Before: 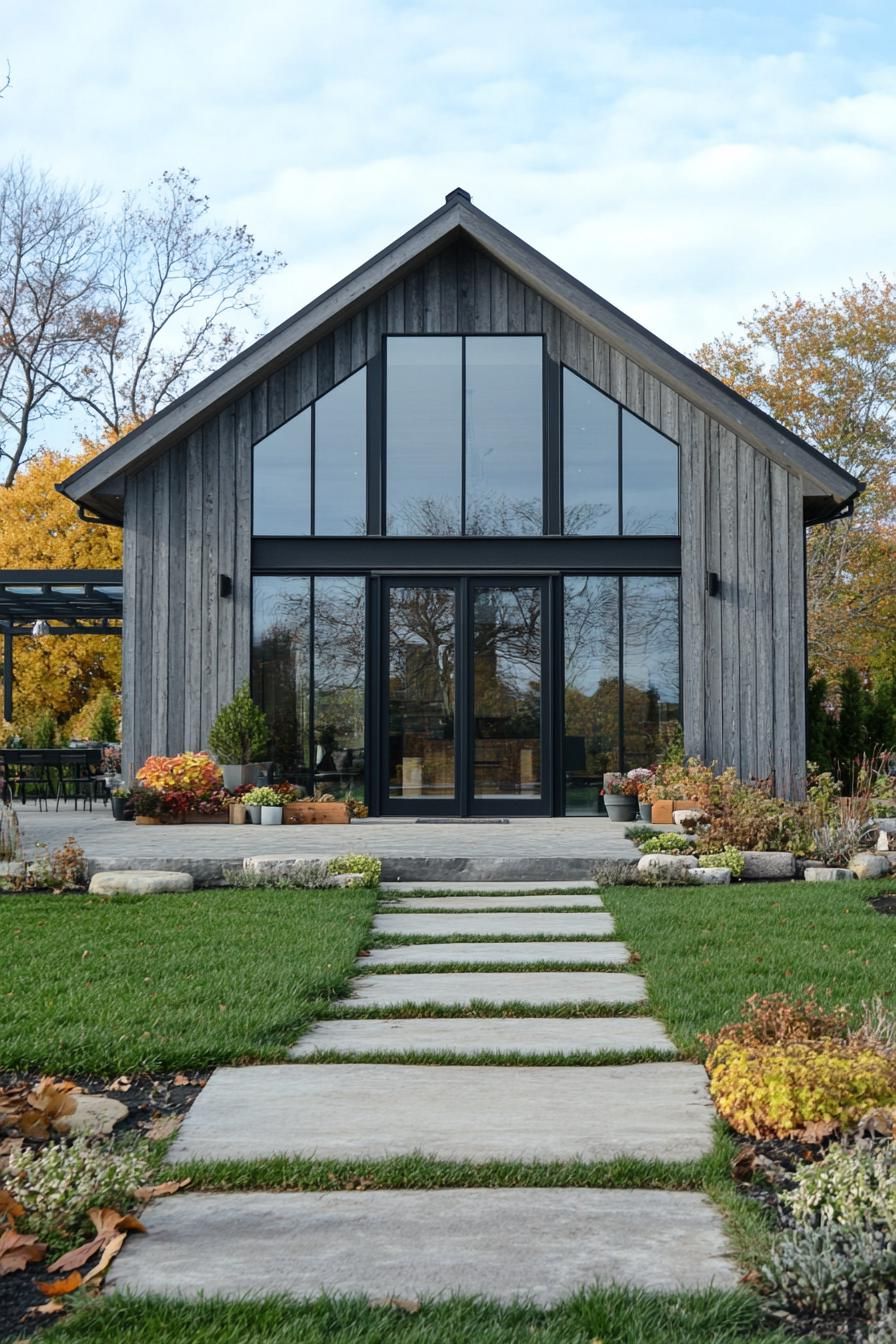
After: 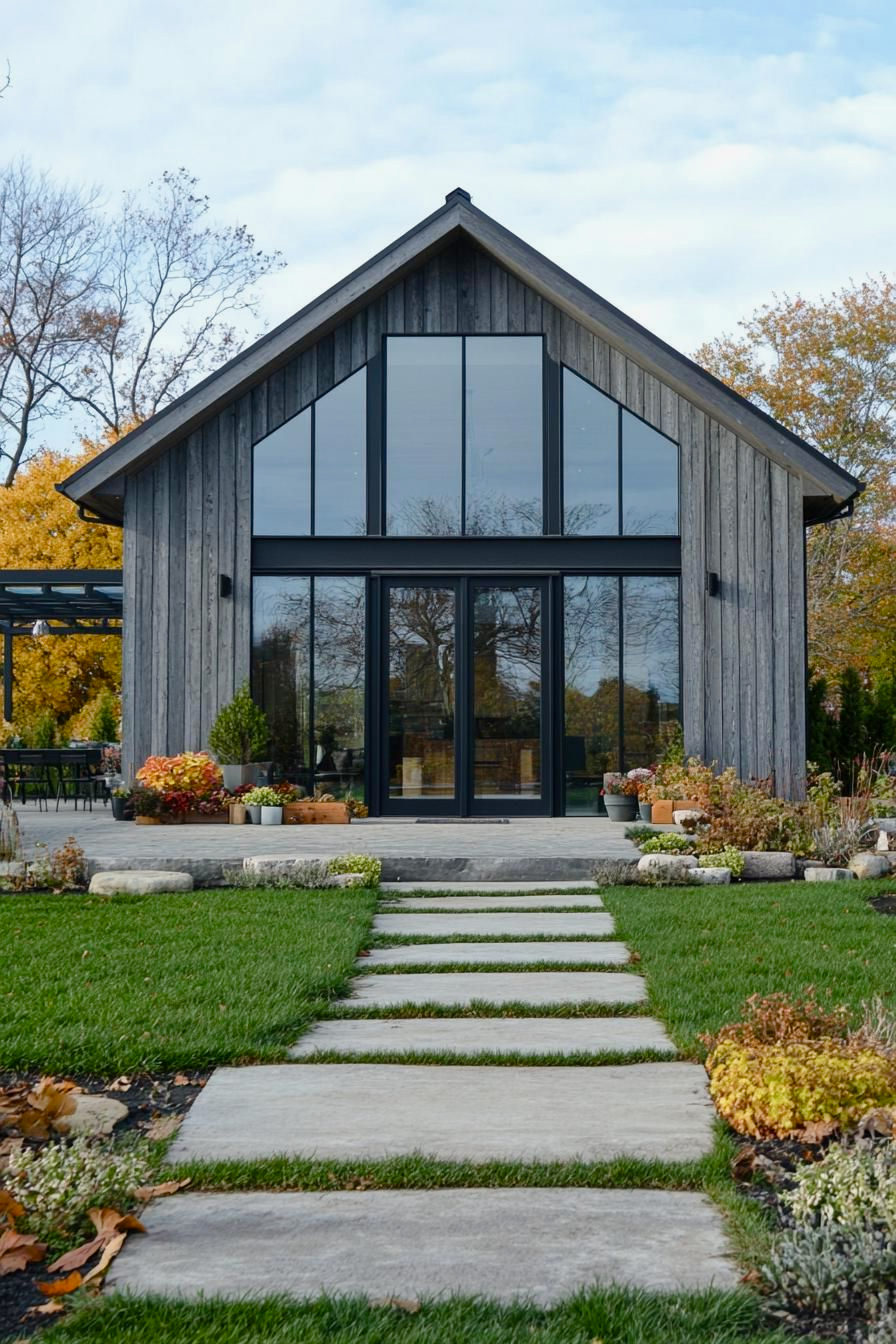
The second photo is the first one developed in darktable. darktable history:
exposure: exposure -0.116 EV, compensate exposure bias true, compensate highlight preservation false
color balance rgb: perceptual saturation grading › global saturation 20%, perceptual saturation grading › highlights -25.562%, perceptual saturation grading › shadows 24.207%
